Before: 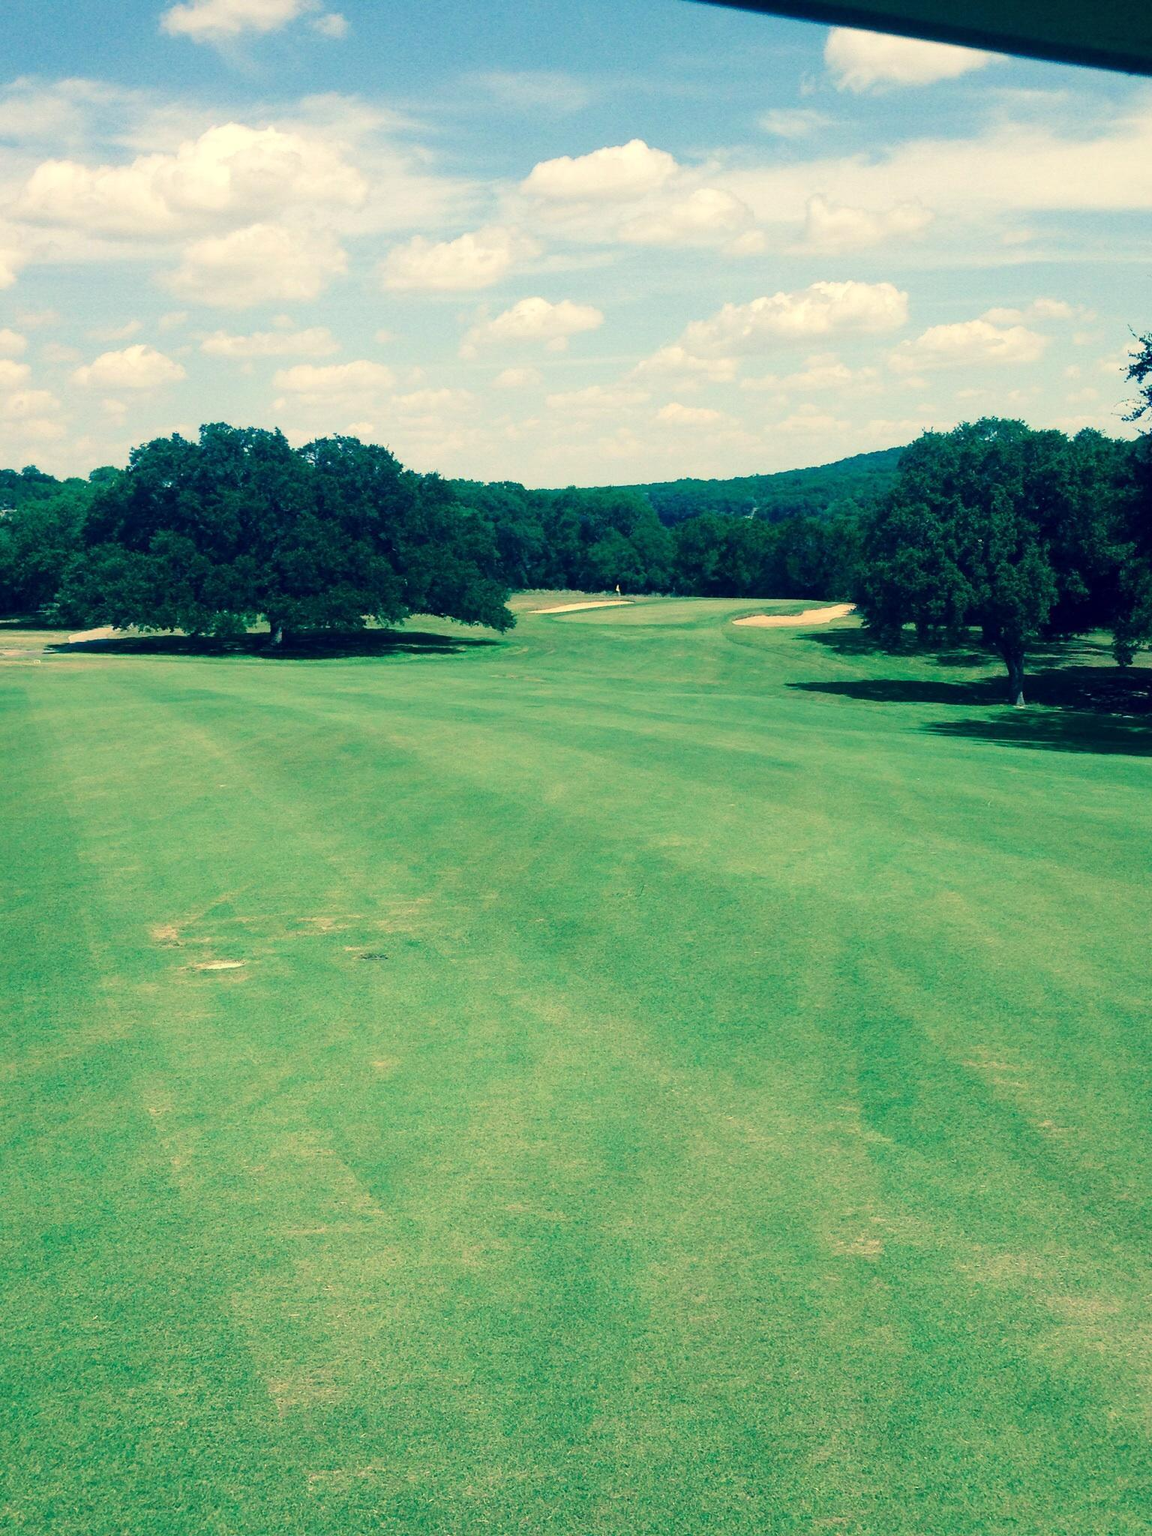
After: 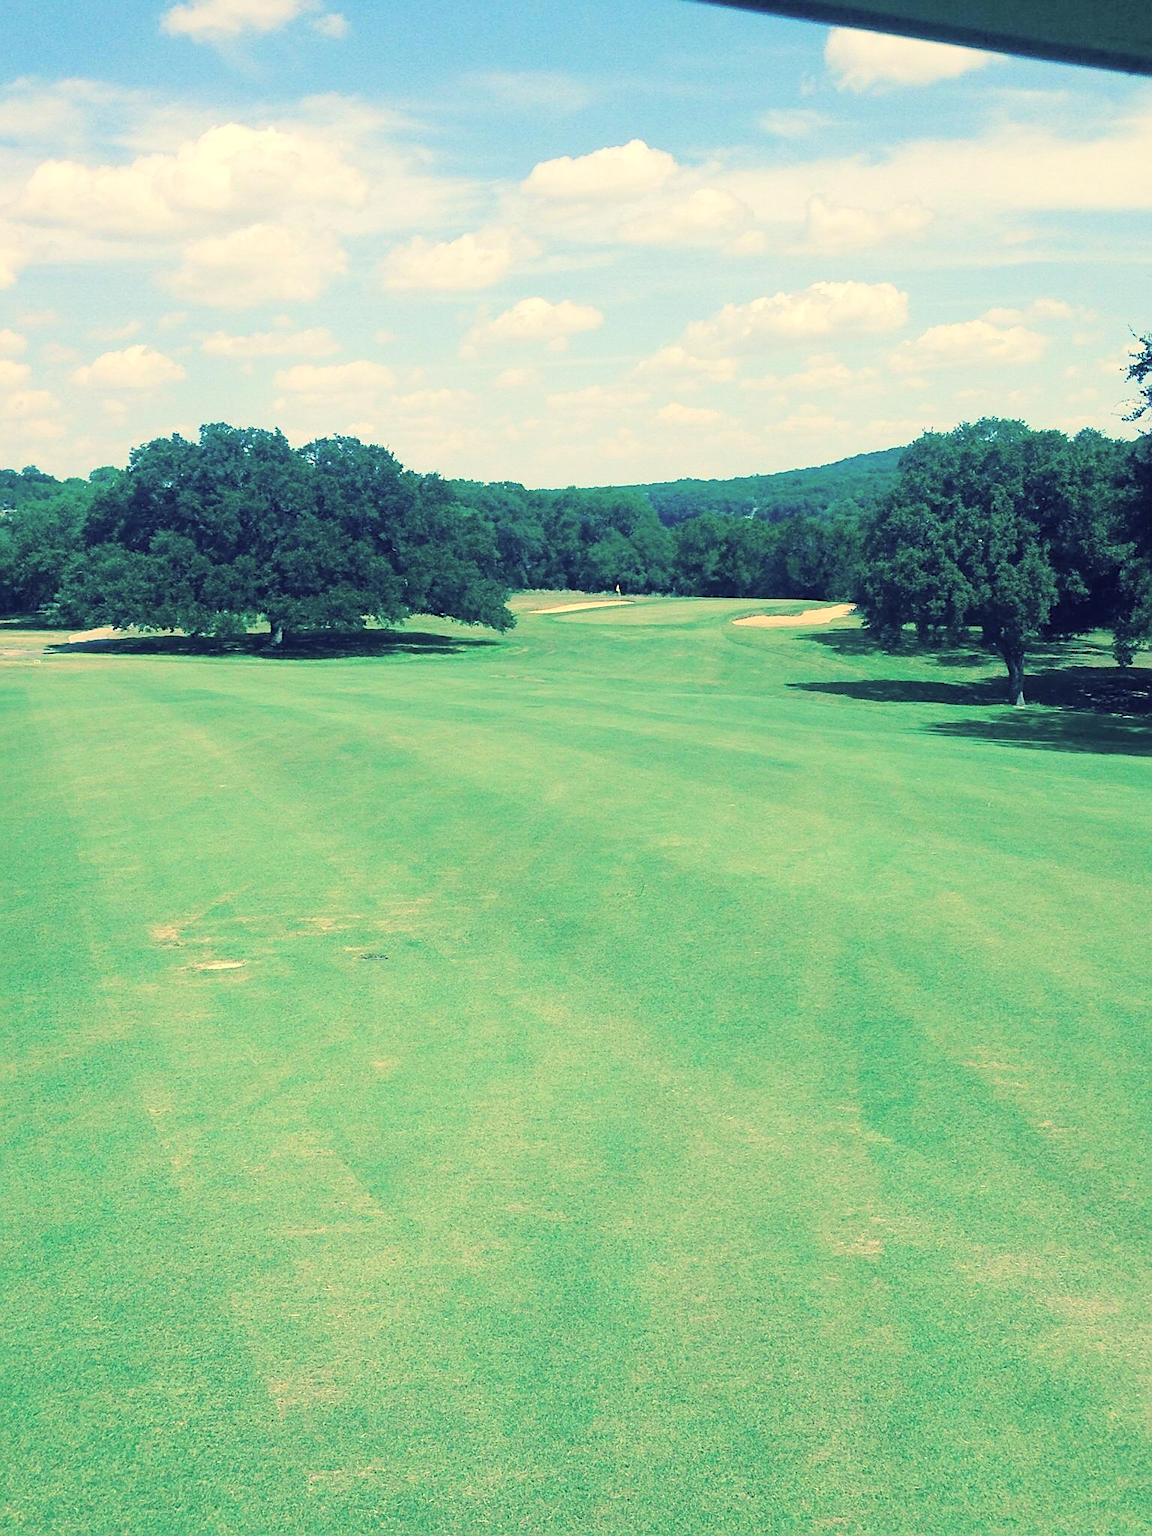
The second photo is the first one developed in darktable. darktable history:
contrast brightness saturation: brightness 0.27
sharpen: on, module defaults
